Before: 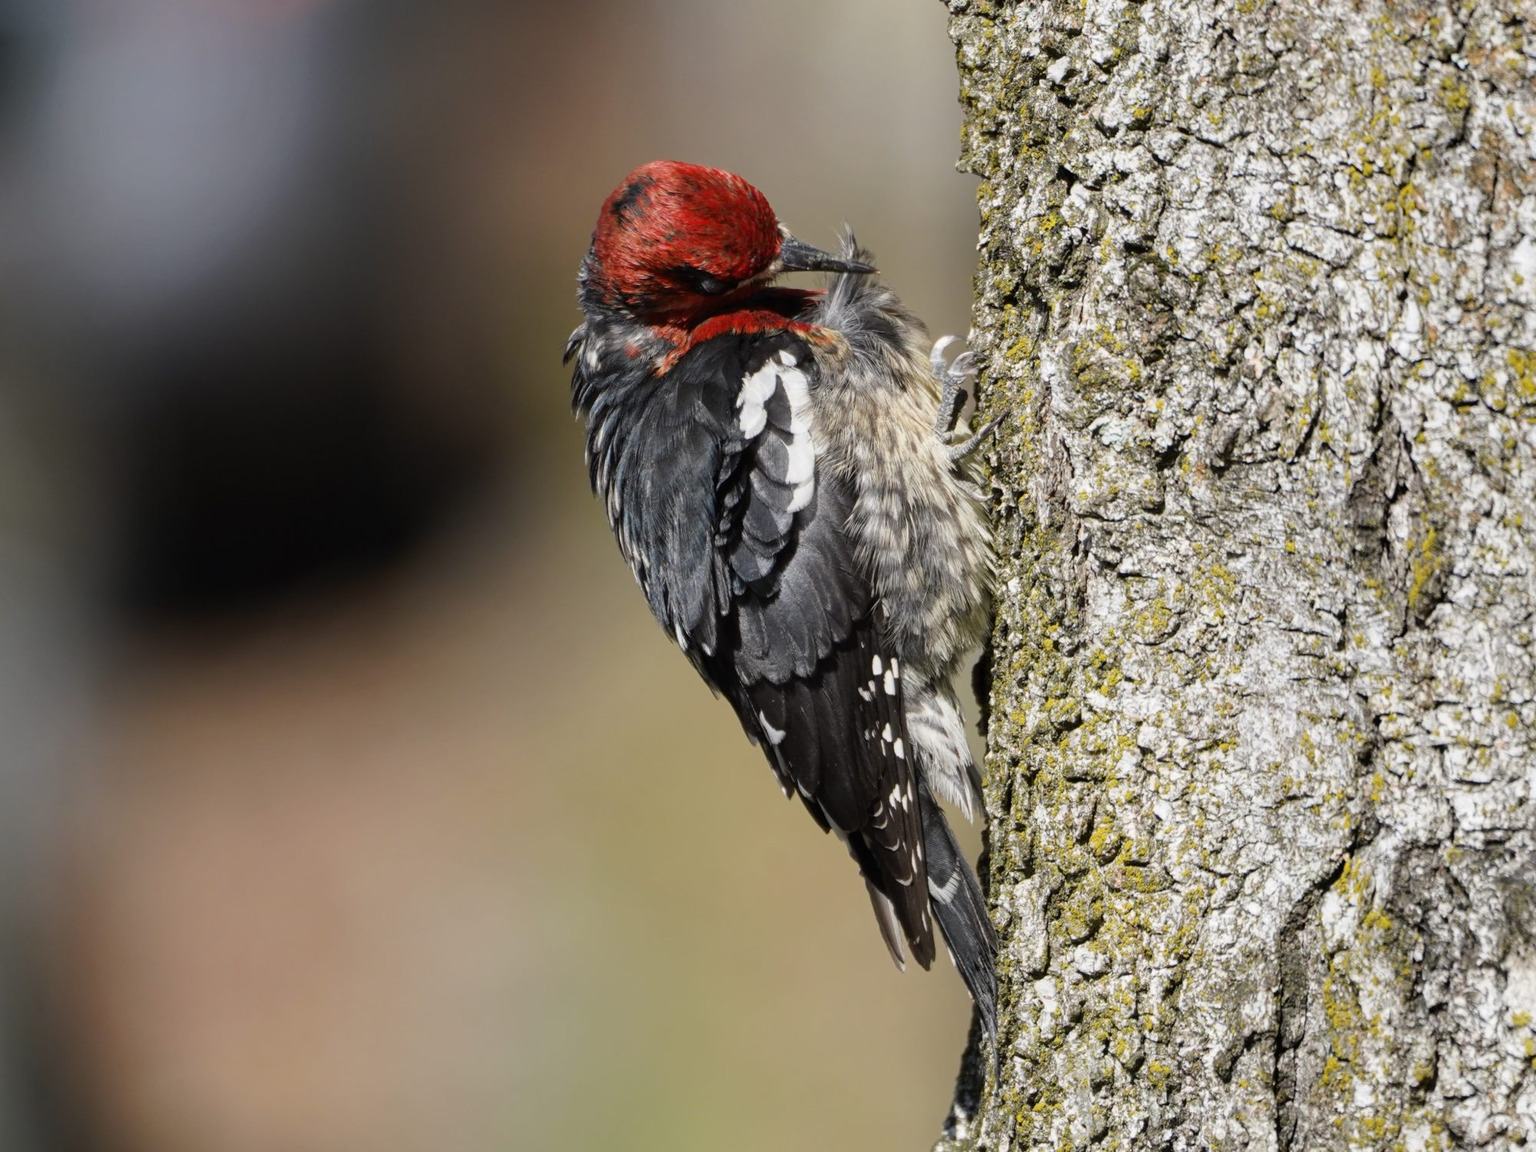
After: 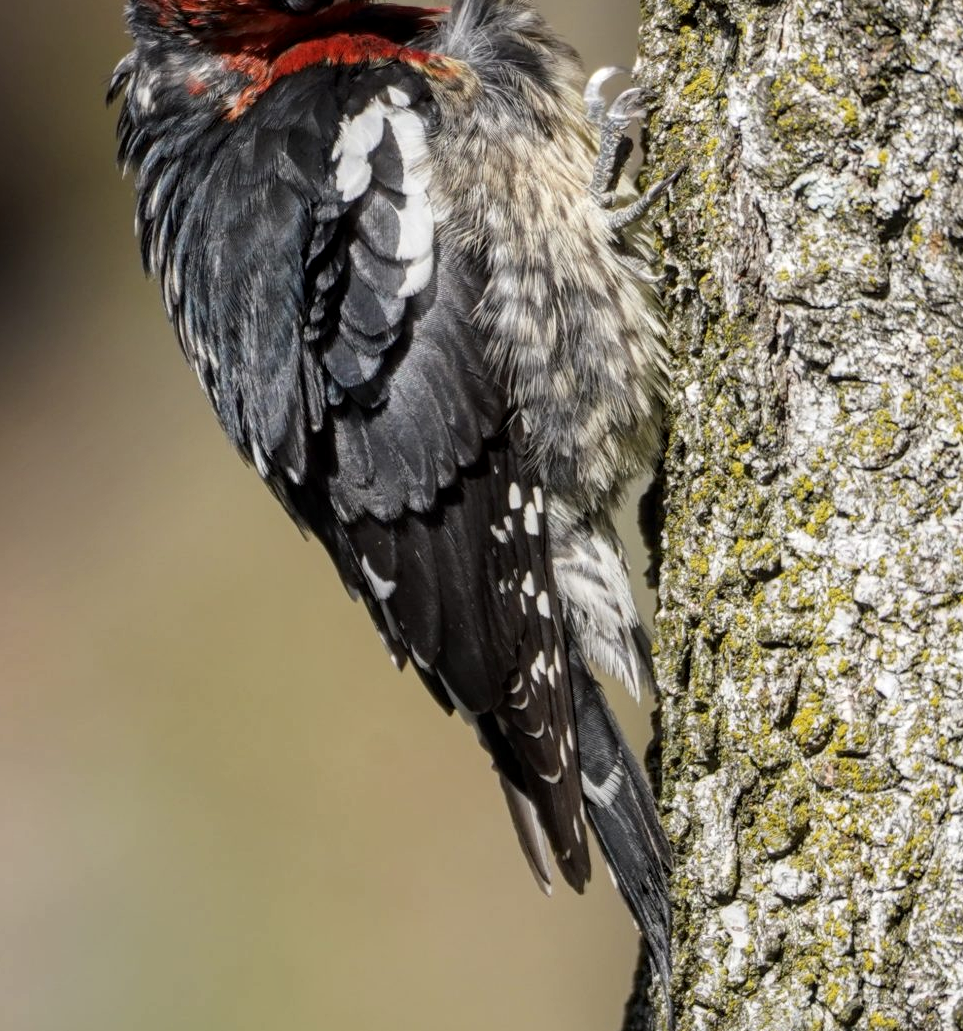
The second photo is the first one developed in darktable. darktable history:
local contrast: on, module defaults
crop: left 31.398%, top 24.674%, right 20.426%, bottom 6.556%
